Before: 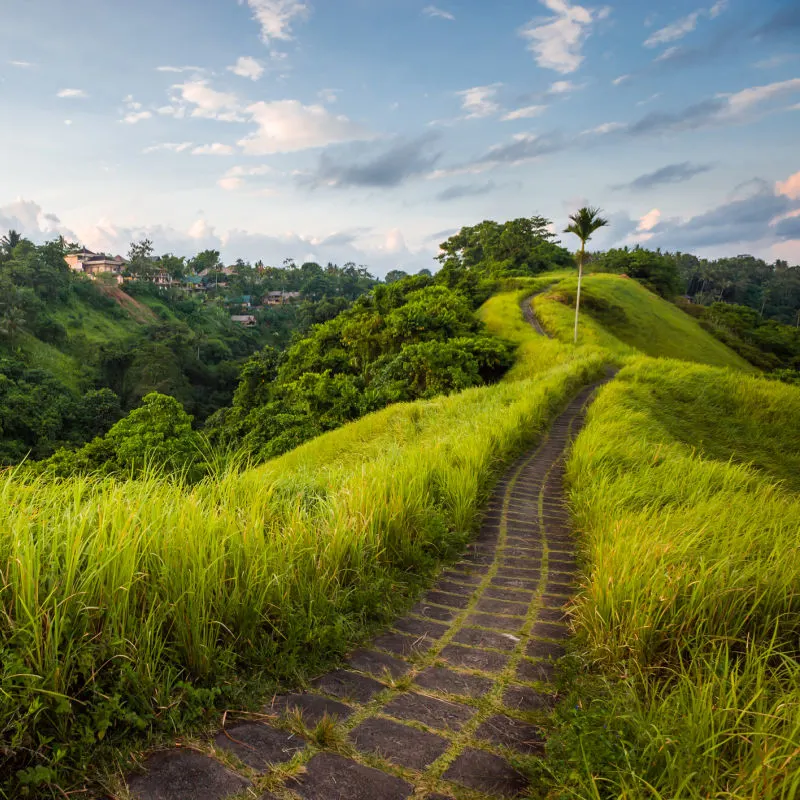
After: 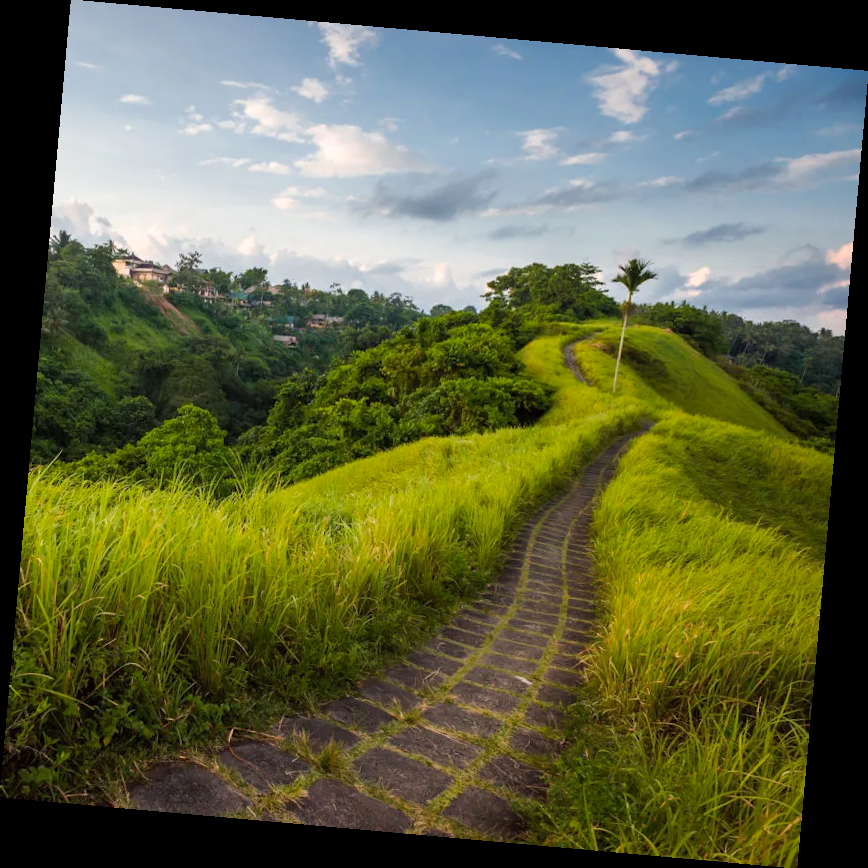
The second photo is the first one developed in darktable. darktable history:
rotate and perspective: rotation 5.12°, automatic cropping off
color zones: curves: ch0 [(0, 0.465) (0.092, 0.596) (0.289, 0.464) (0.429, 0.453) (0.571, 0.464) (0.714, 0.455) (0.857, 0.462) (1, 0.465)]
